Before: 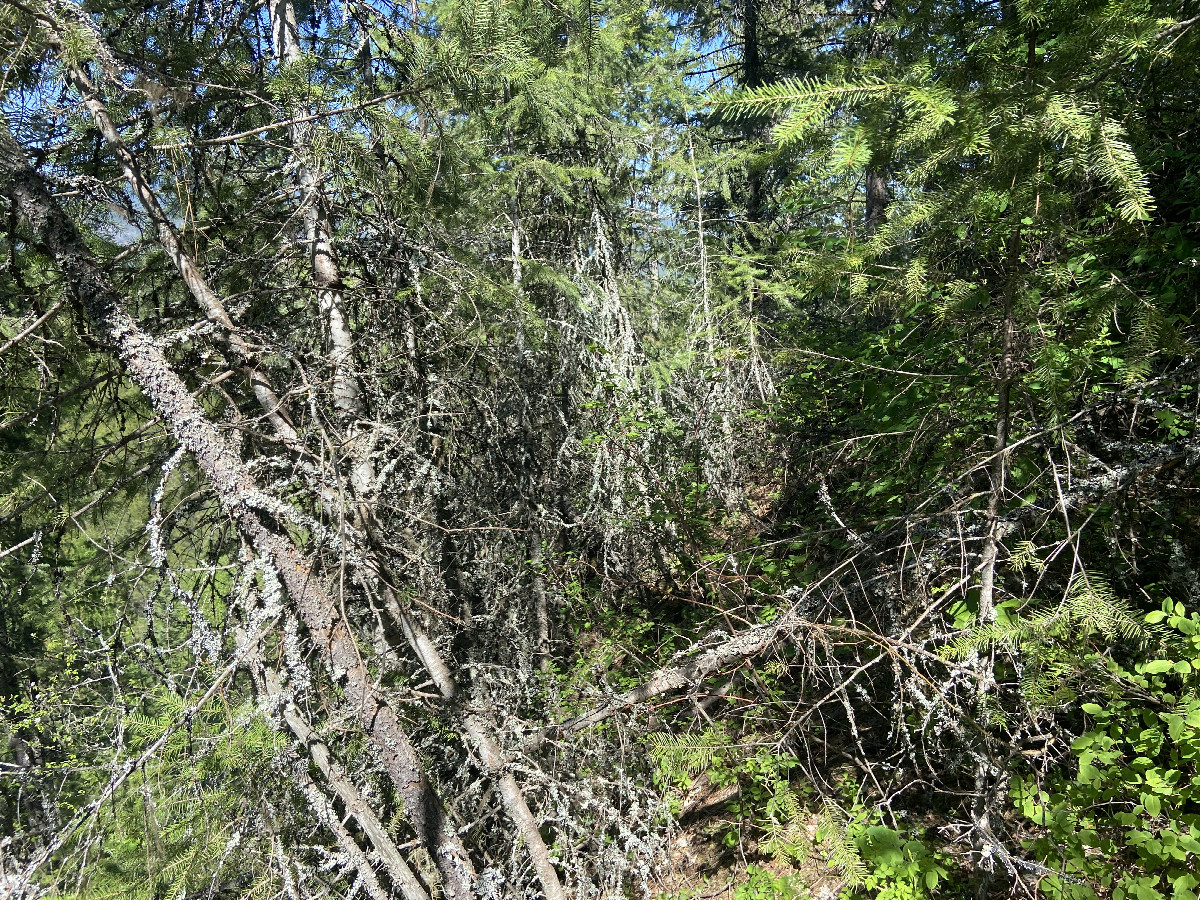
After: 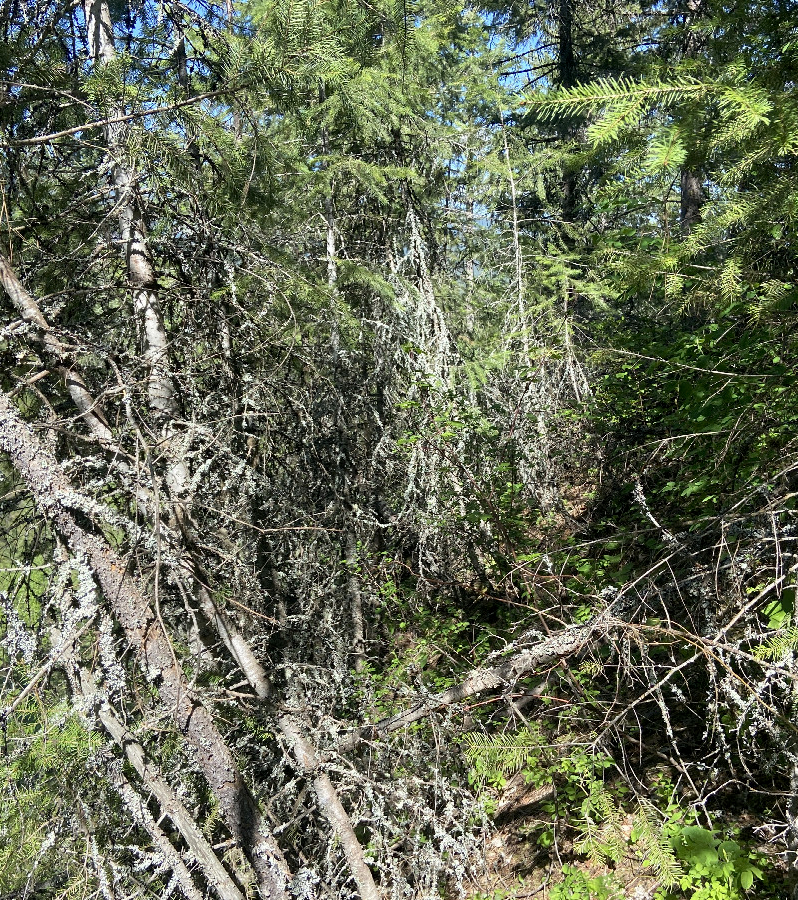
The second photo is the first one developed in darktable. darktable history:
exposure: black level correction 0.002, compensate exposure bias true, compensate highlight preservation false
crop and rotate: left 15.485%, right 18.007%
